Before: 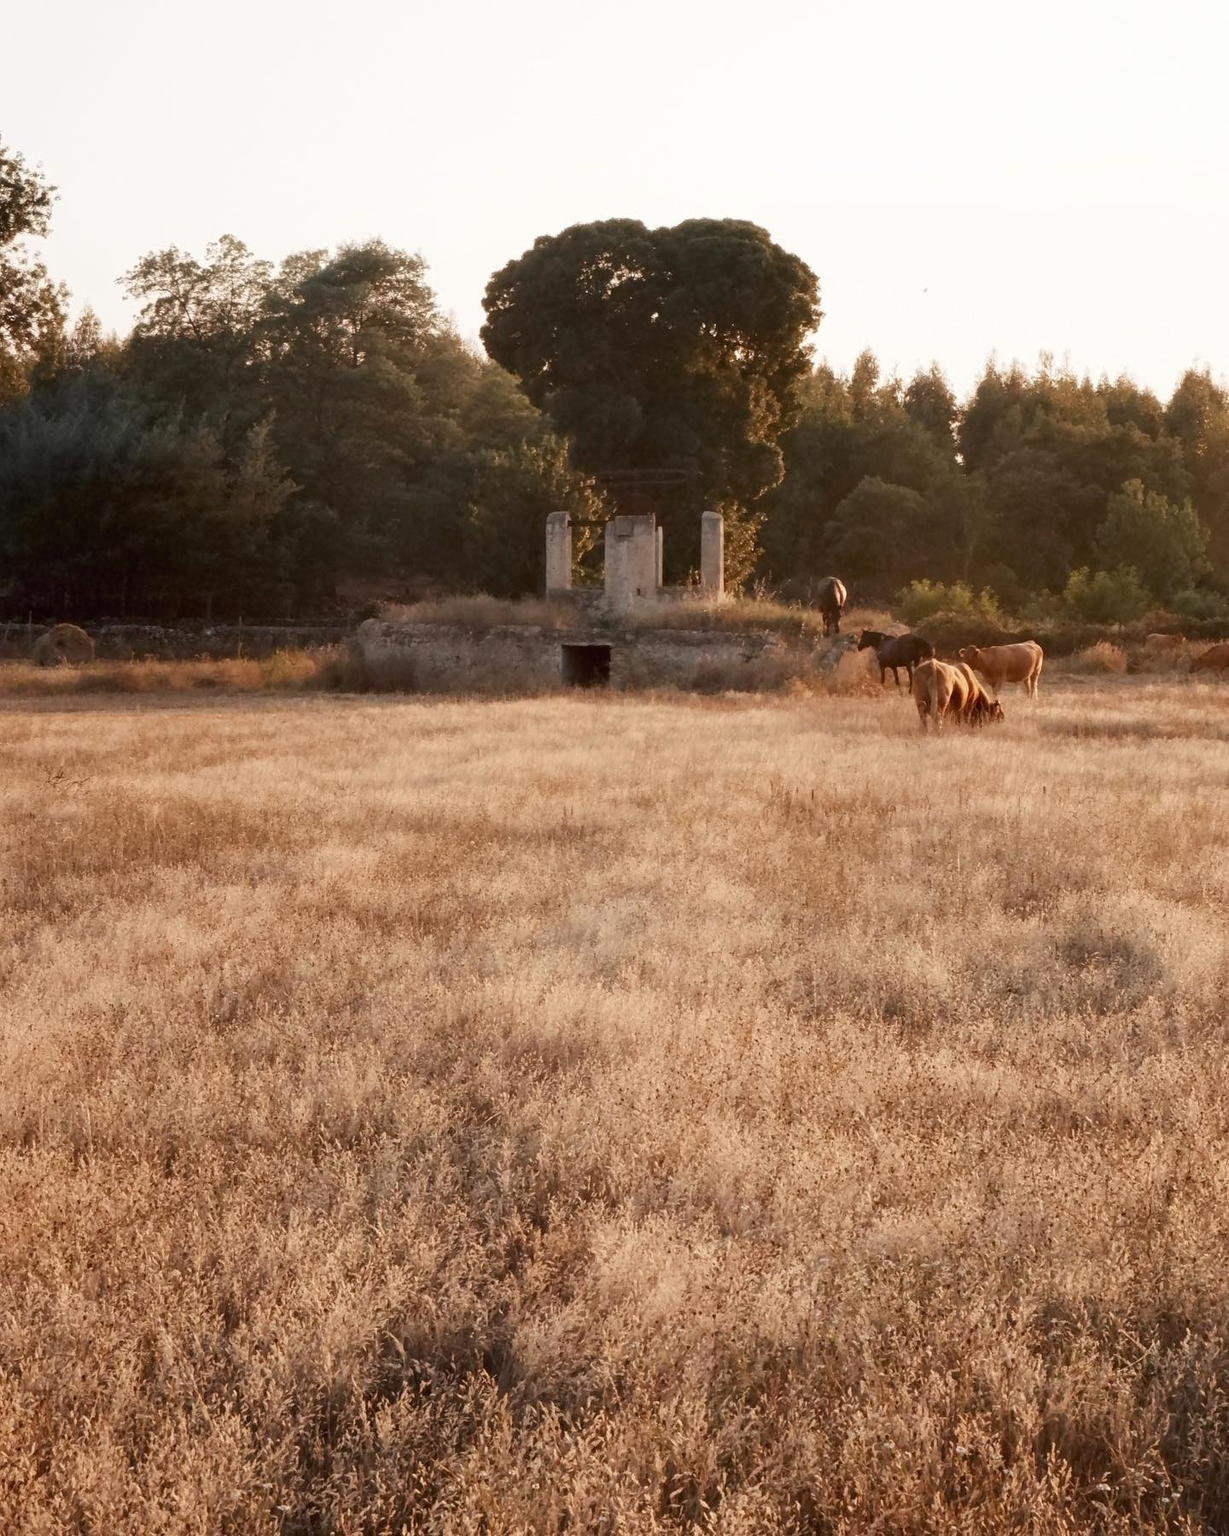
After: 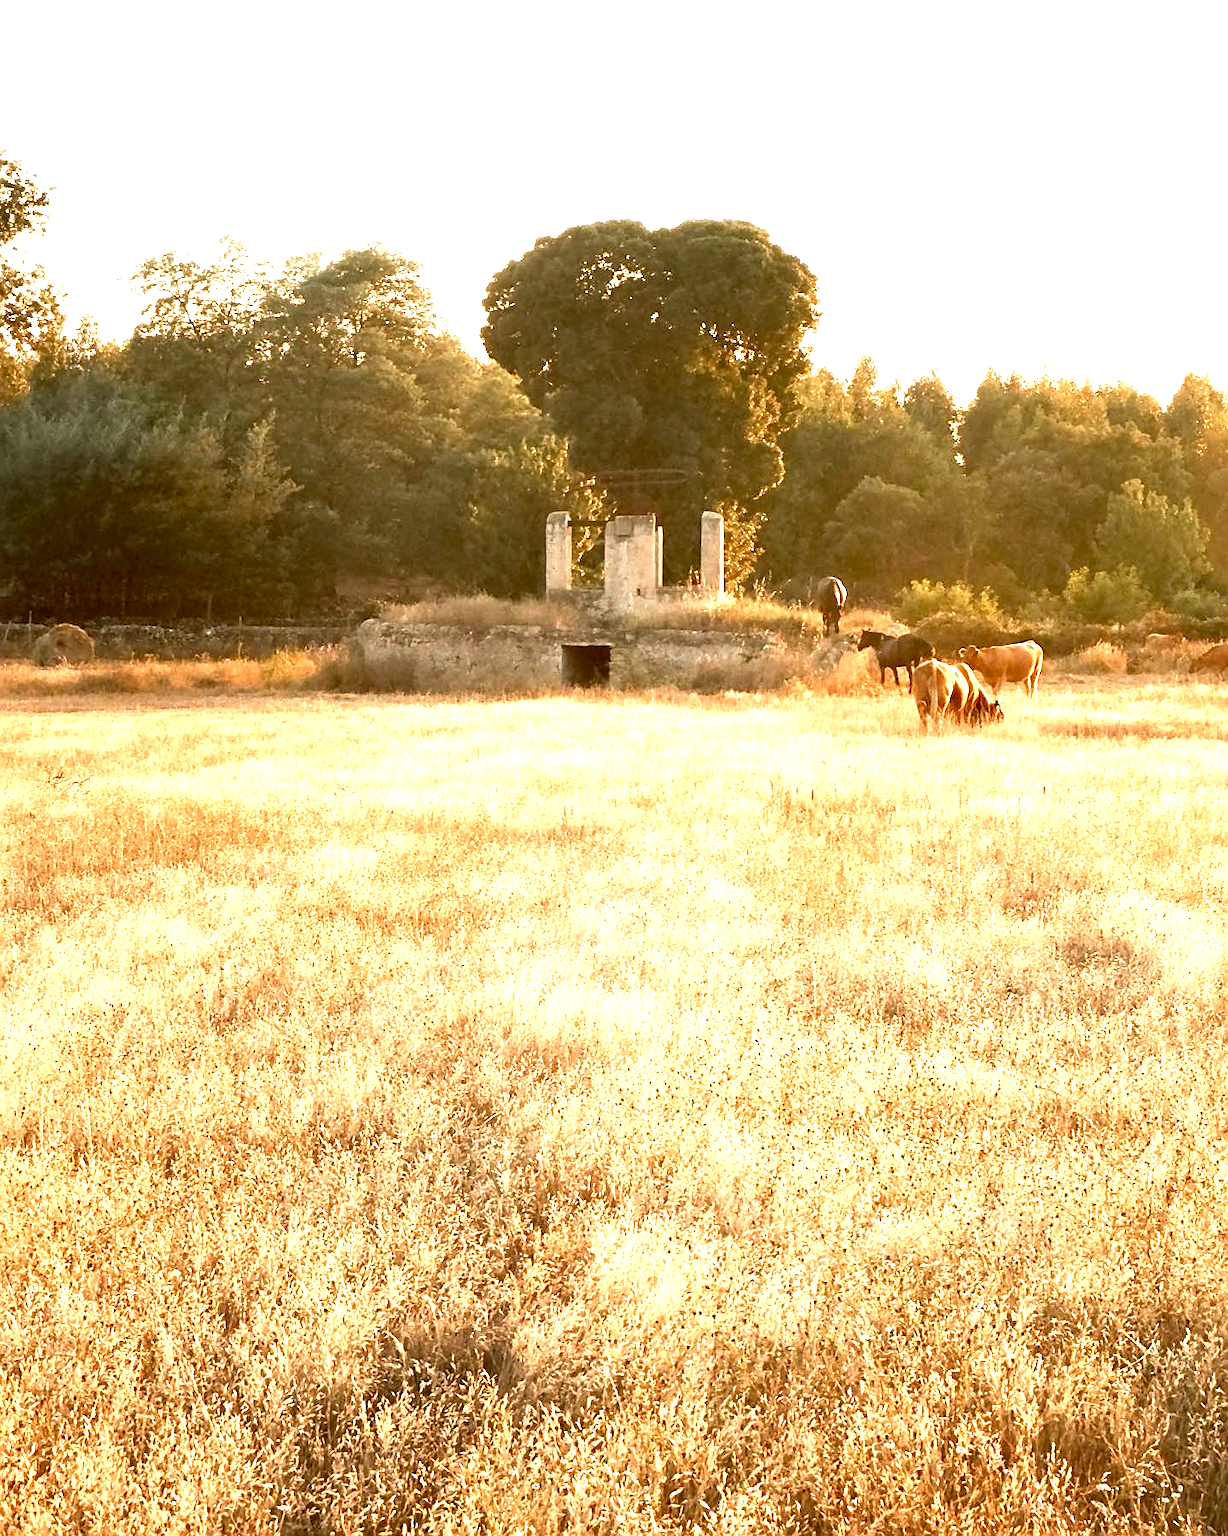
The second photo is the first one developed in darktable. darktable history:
sharpen: on, module defaults
color correction: highlights a* -1.44, highlights b* 10.61, shadows a* 0.785, shadows b* 19.29
exposure: black level correction 0, exposure 1.887 EV, compensate exposure bias true, compensate highlight preservation false
